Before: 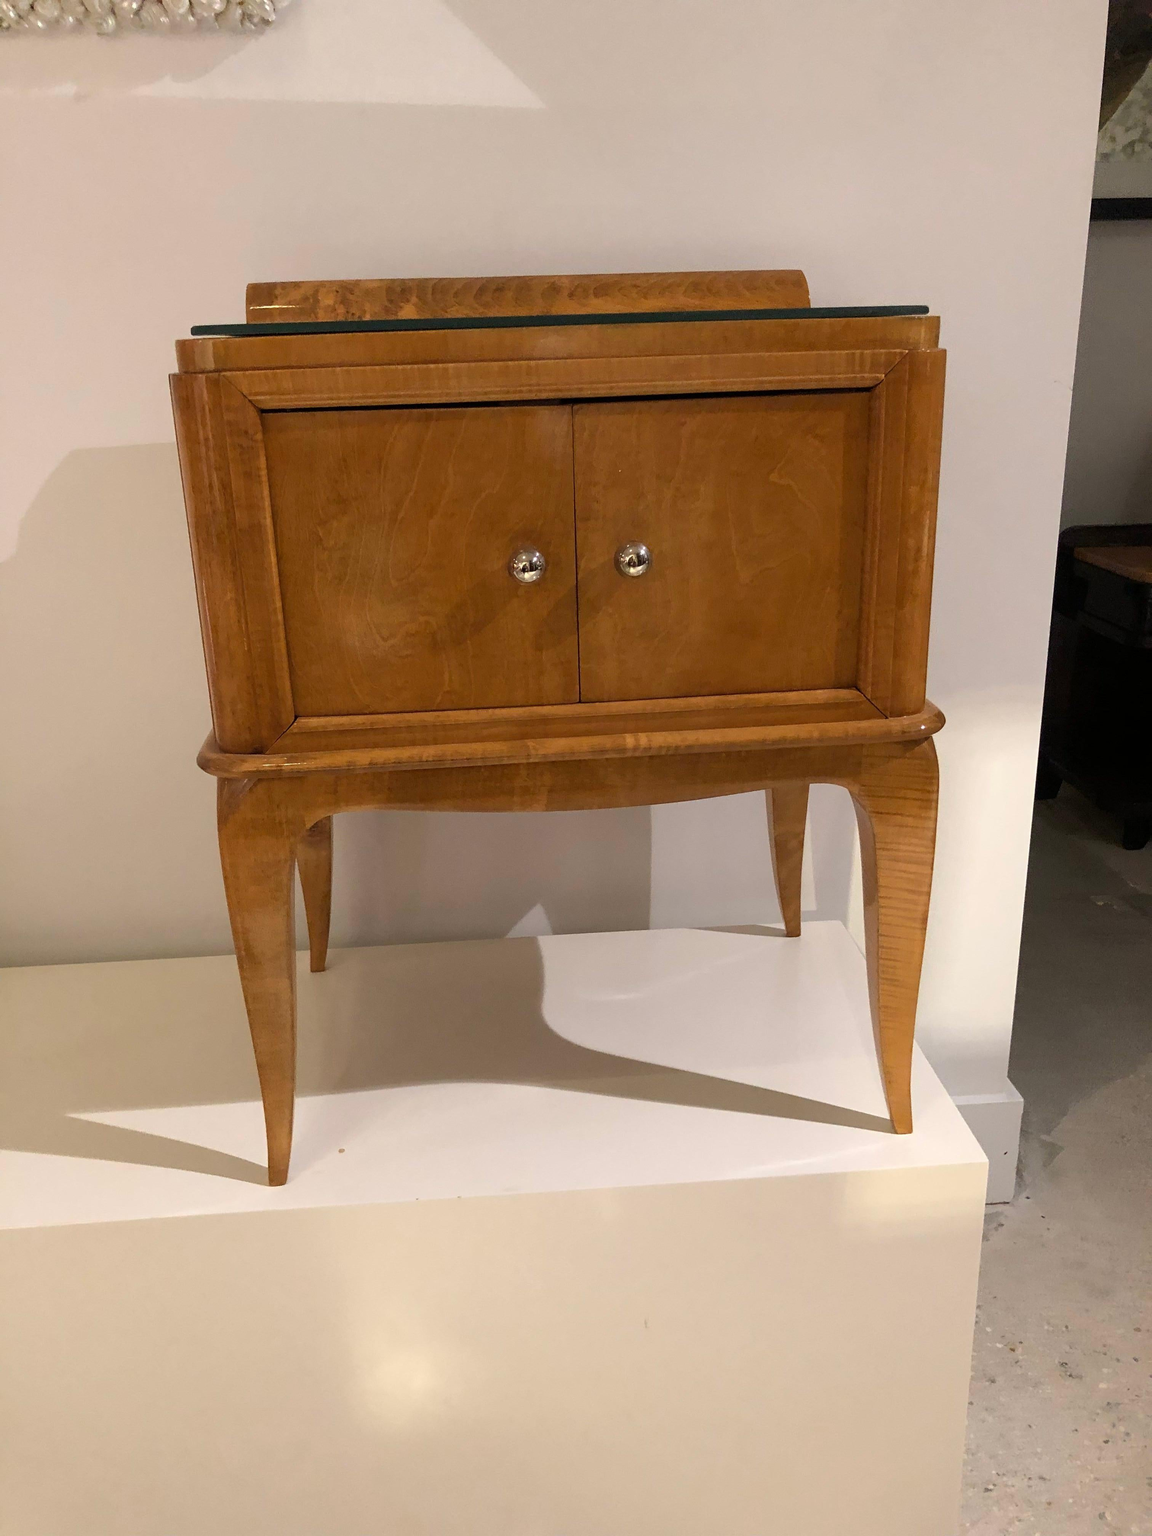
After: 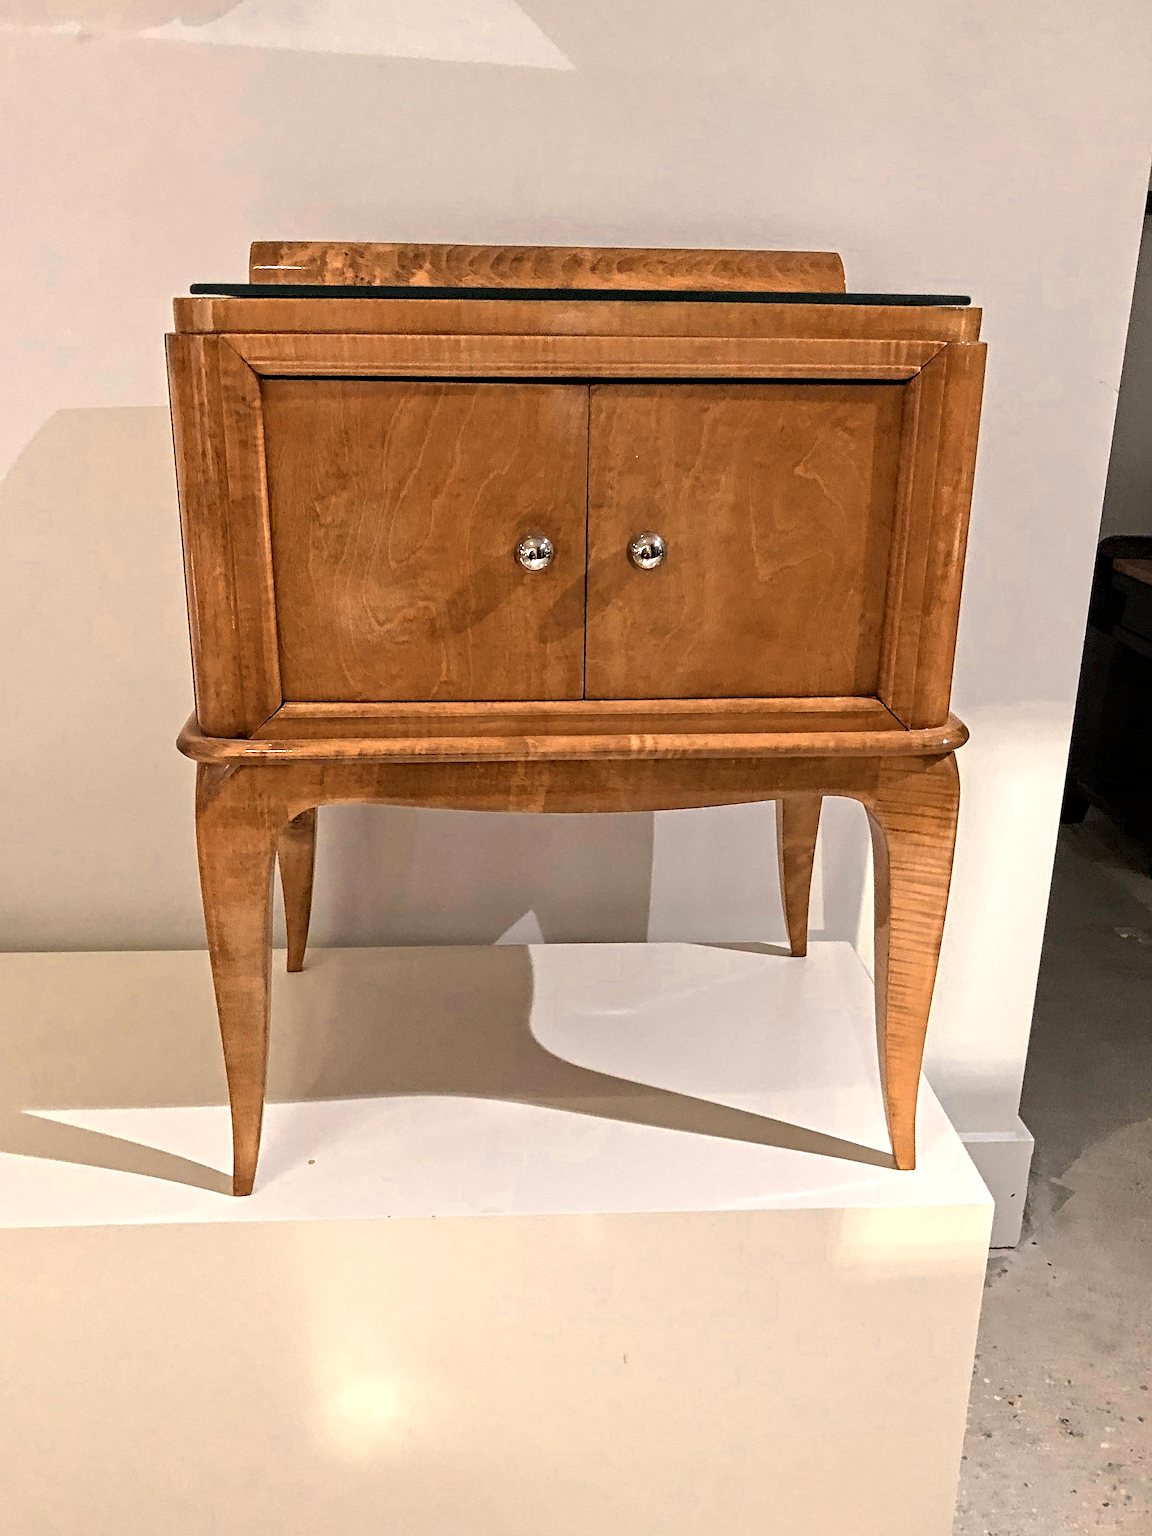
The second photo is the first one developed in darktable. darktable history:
contrast equalizer: octaves 7, y [[0.5, 0.542, 0.583, 0.625, 0.667, 0.708], [0.5 ×6], [0.5 ×6], [0 ×6], [0 ×6]]
color zones: curves: ch0 [(0.018, 0.548) (0.197, 0.654) (0.425, 0.447) (0.605, 0.658) (0.732, 0.579)]; ch1 [(0.105, 0.531) (0.224, 0.531) (0.386, 0.39) (0.618, 0.456) (0.732, 0.456) (0.956, 0.421)]; ch2 [(0.039, 0.583) (0.215, 0.465) (0.399, 0.544) (0.465, 0.548) (0.614, 0.447) (0.724, 0.43) (0.882, 0.623) (0.956, 0.632)]
crop and rotate: angle -2.5°
